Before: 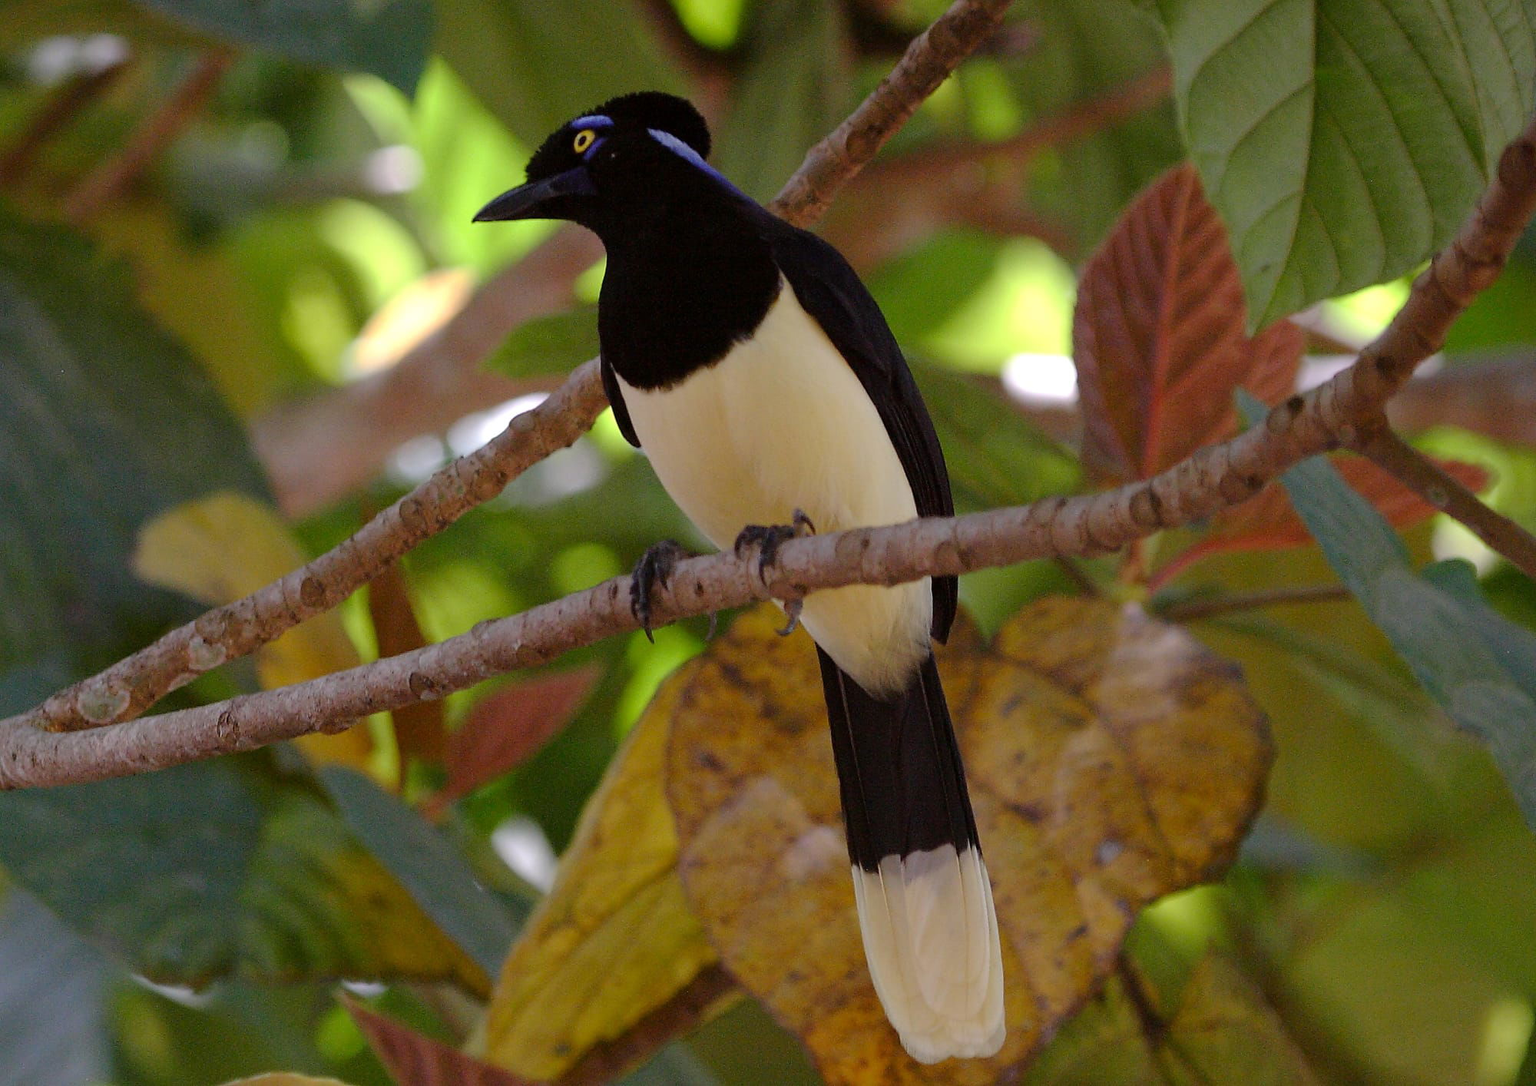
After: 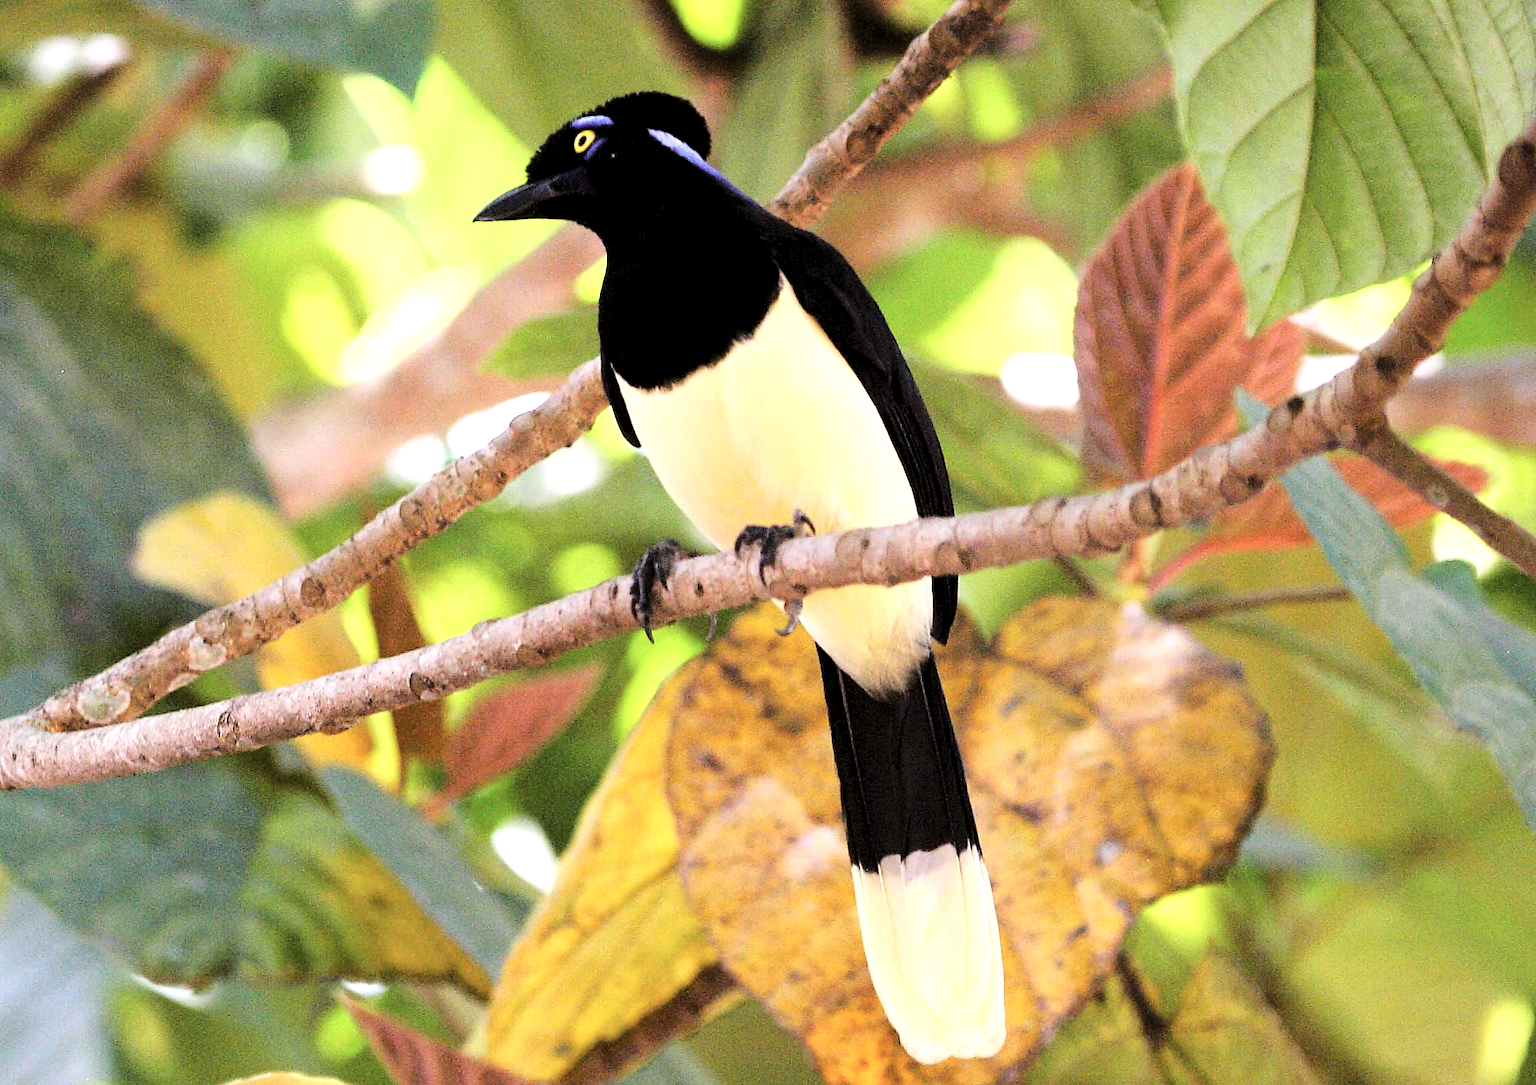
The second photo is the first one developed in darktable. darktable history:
base curve: curves: ch0 [(0, 0) (0.028, 0.03) (0.121, 0.232) (0.46, 0.748) (0.859, 0.968) (1, 1)]
exposure: exposure 1 EV, compensate exposure bias true, compensate highlight preservation false
levels: levels [0.062, 0.494, 0.925]
color correction: highlights b* 0.04, saturation 0.829
